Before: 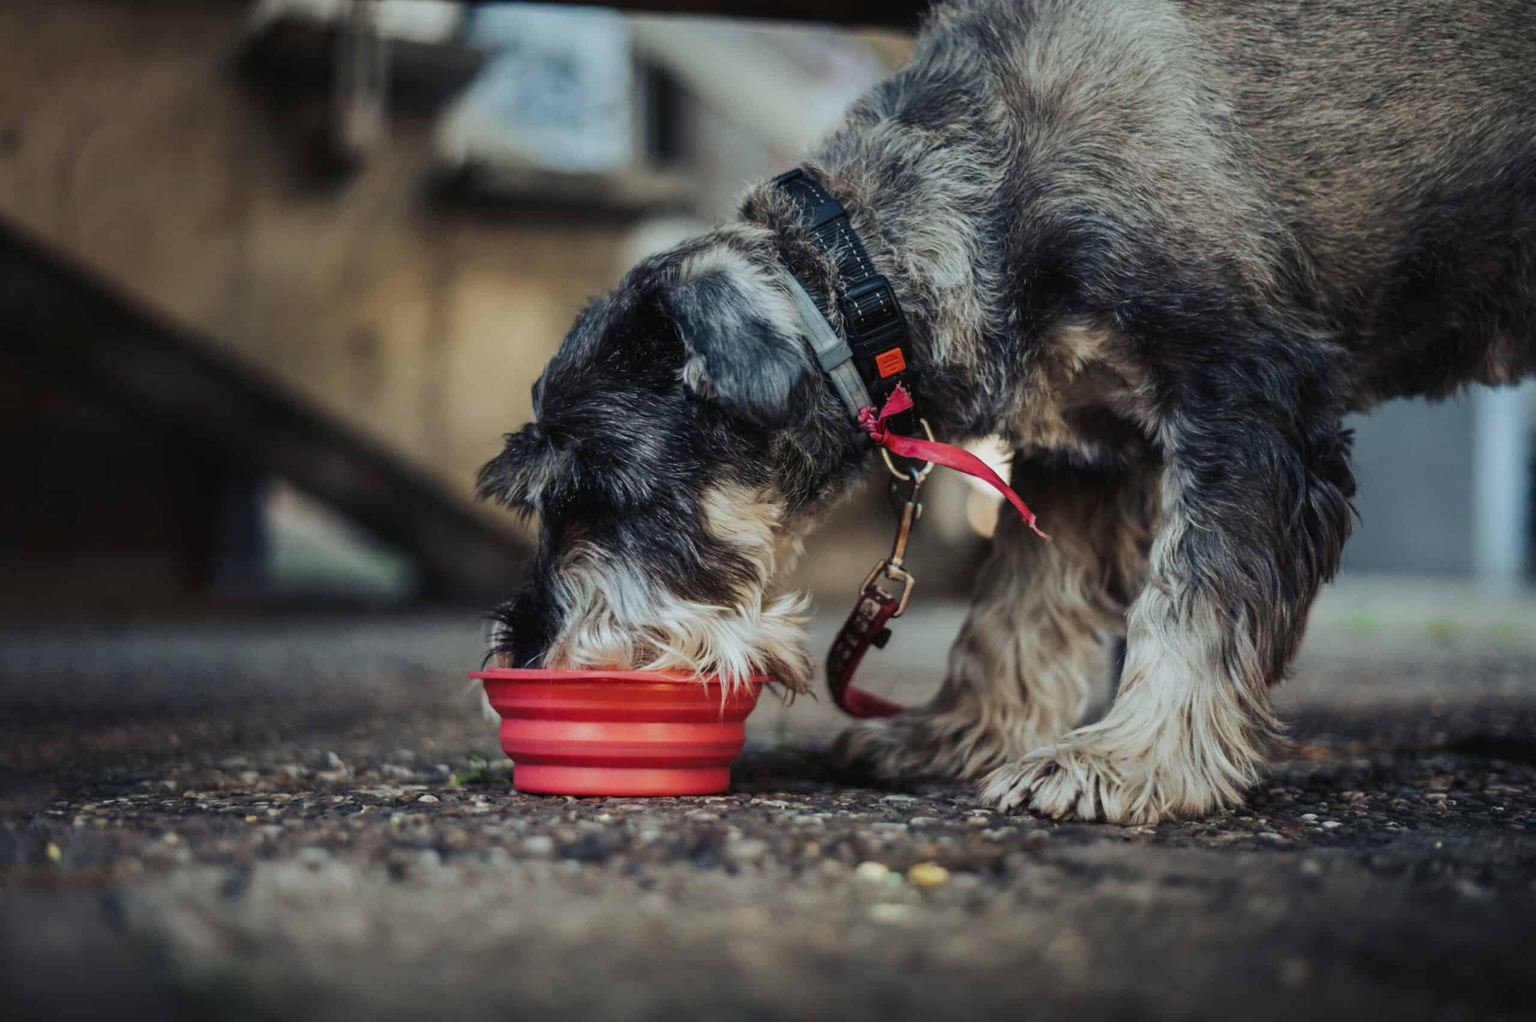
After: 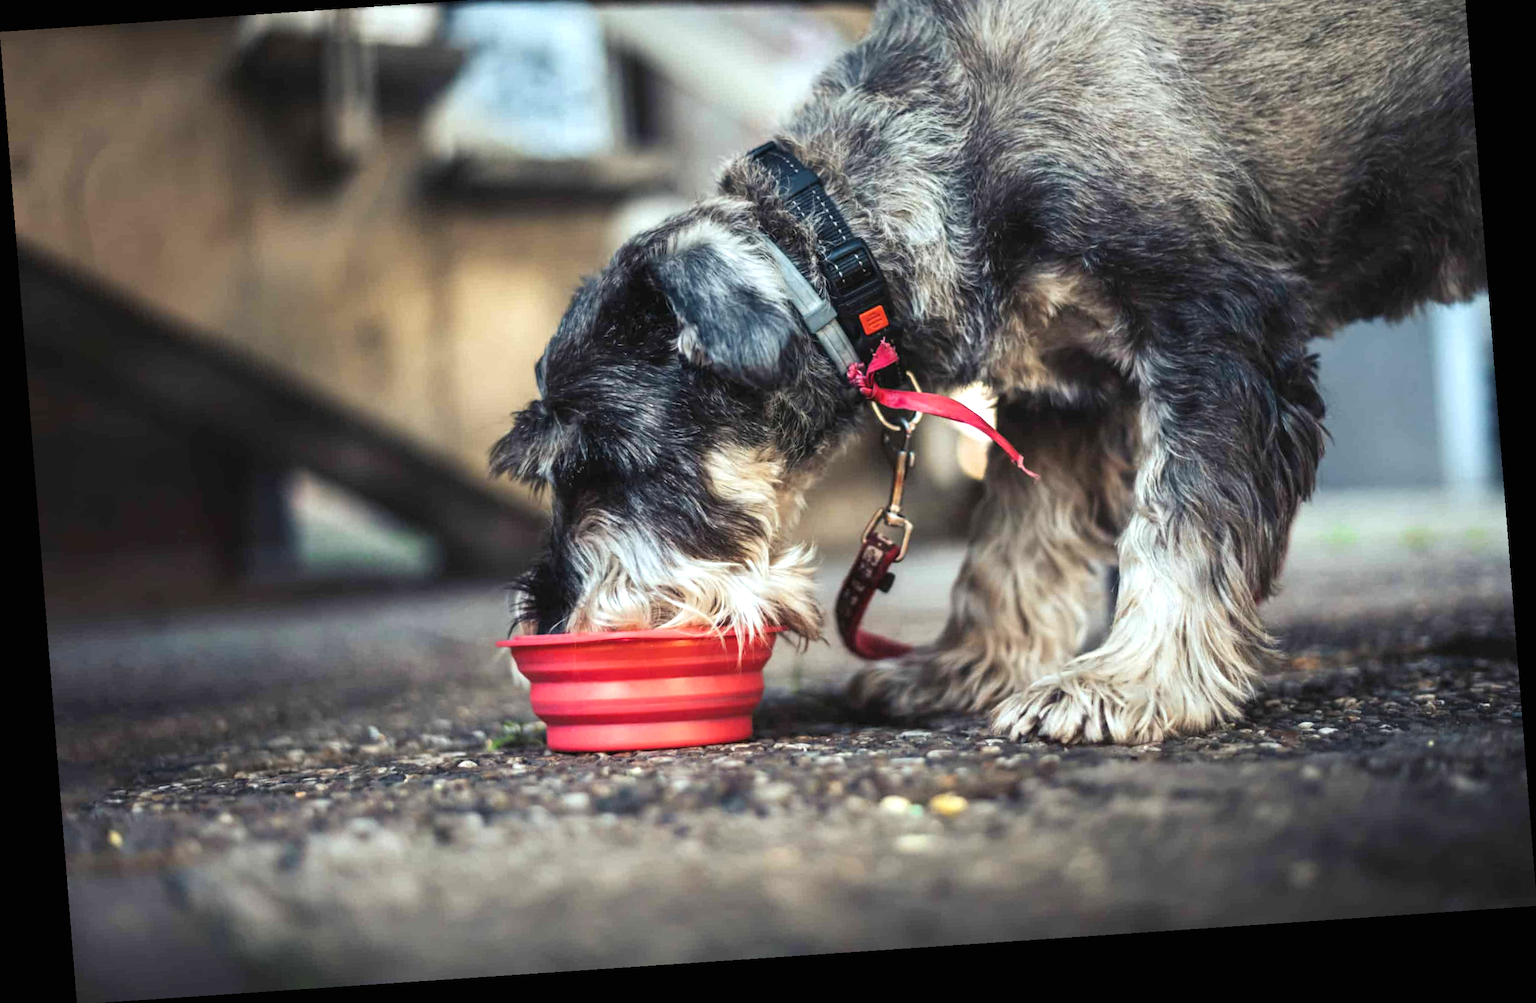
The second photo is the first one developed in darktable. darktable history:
rotate and perspective: rotation -4.2°, shear 0.006, automatic cropping off
tone equalizer: on, module defaults
exposure: black level correction 0, exposure 1 EV, compensate exposure bias true, compensate highlight preservation false
crop and rotate: top 6.25%
